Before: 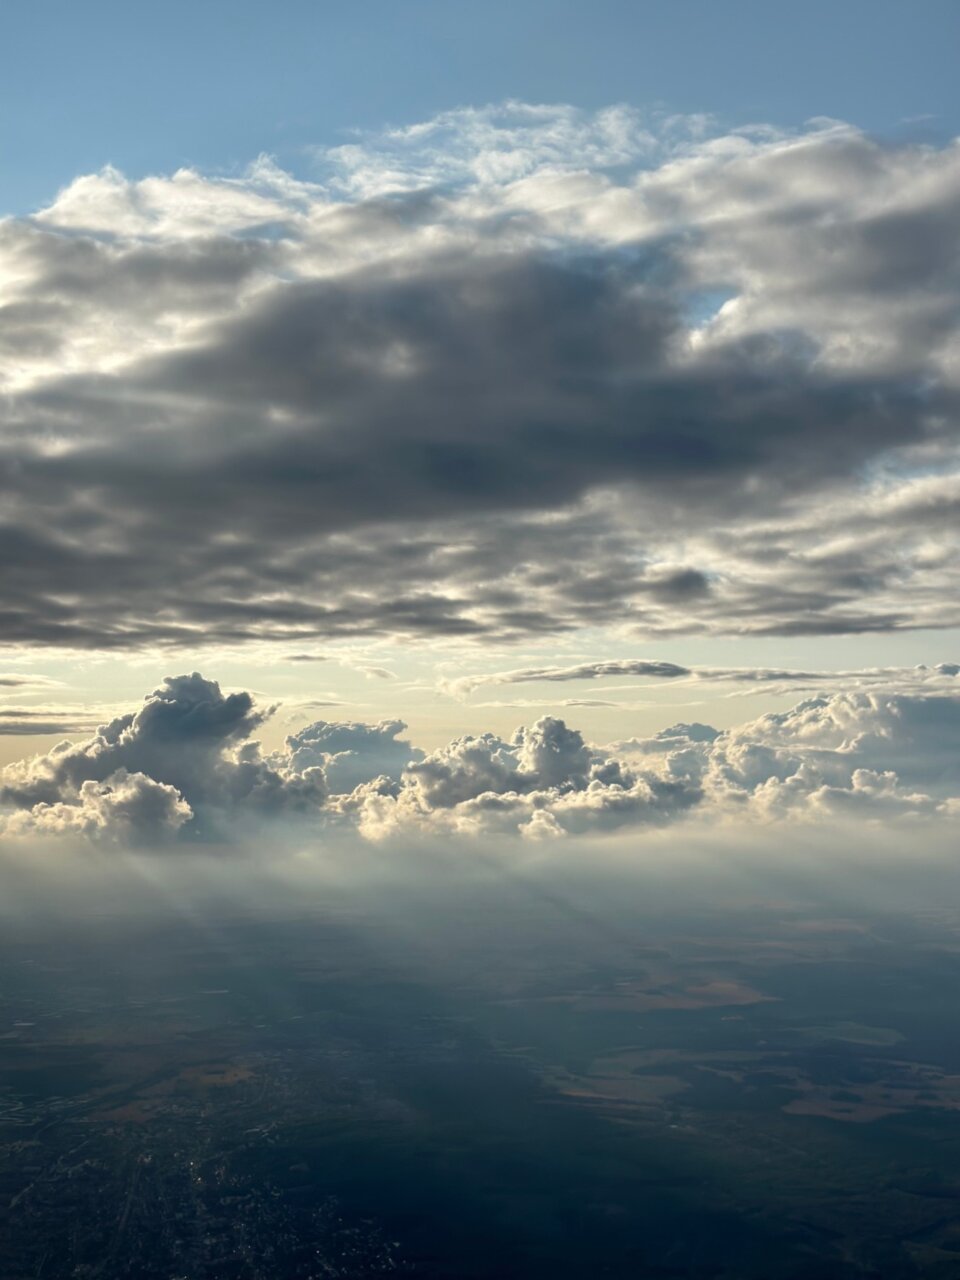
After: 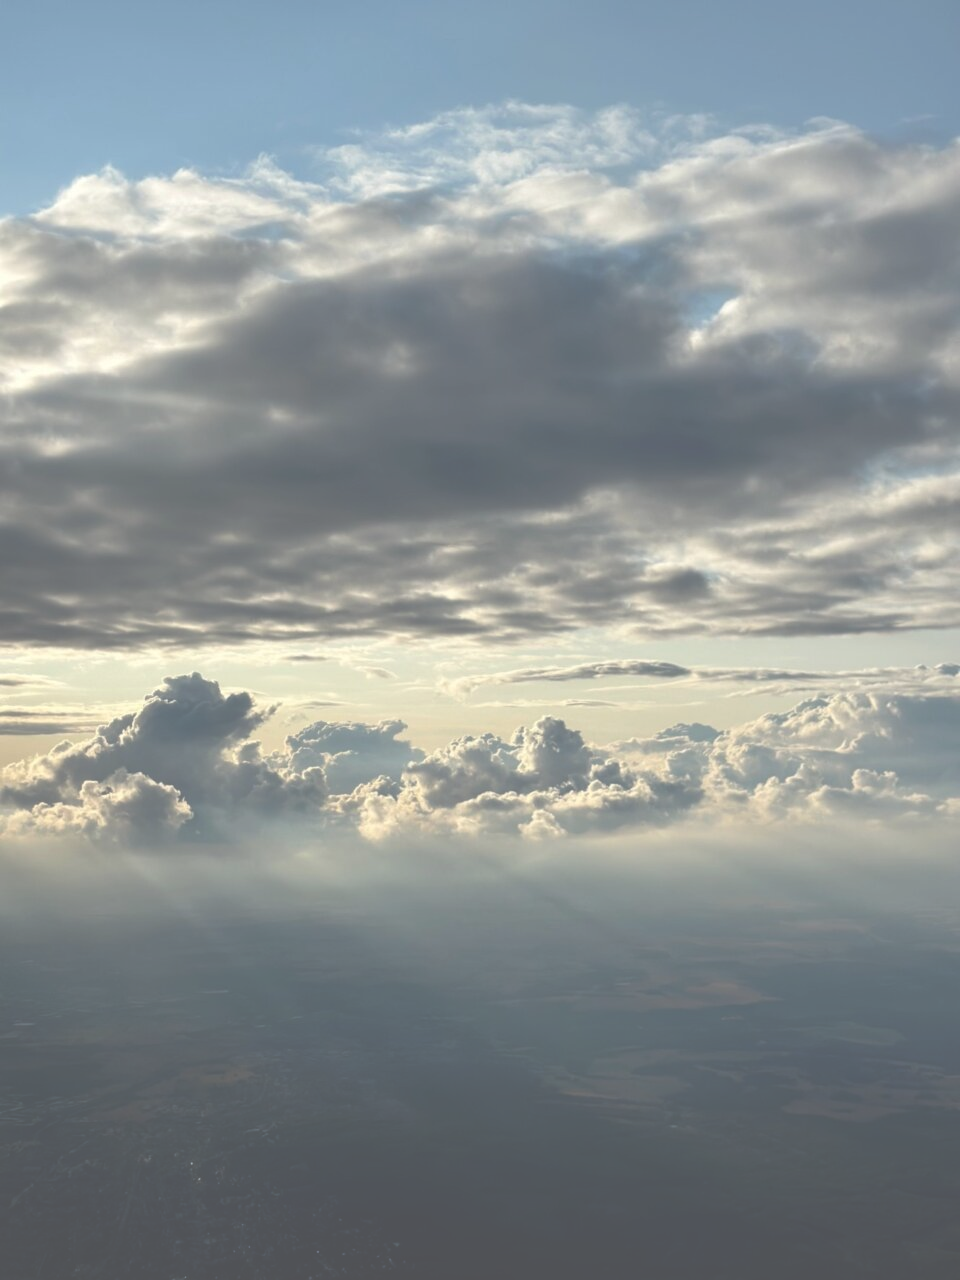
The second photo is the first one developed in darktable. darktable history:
exposure: black level correction -0.087, compensate highlight preservation false
